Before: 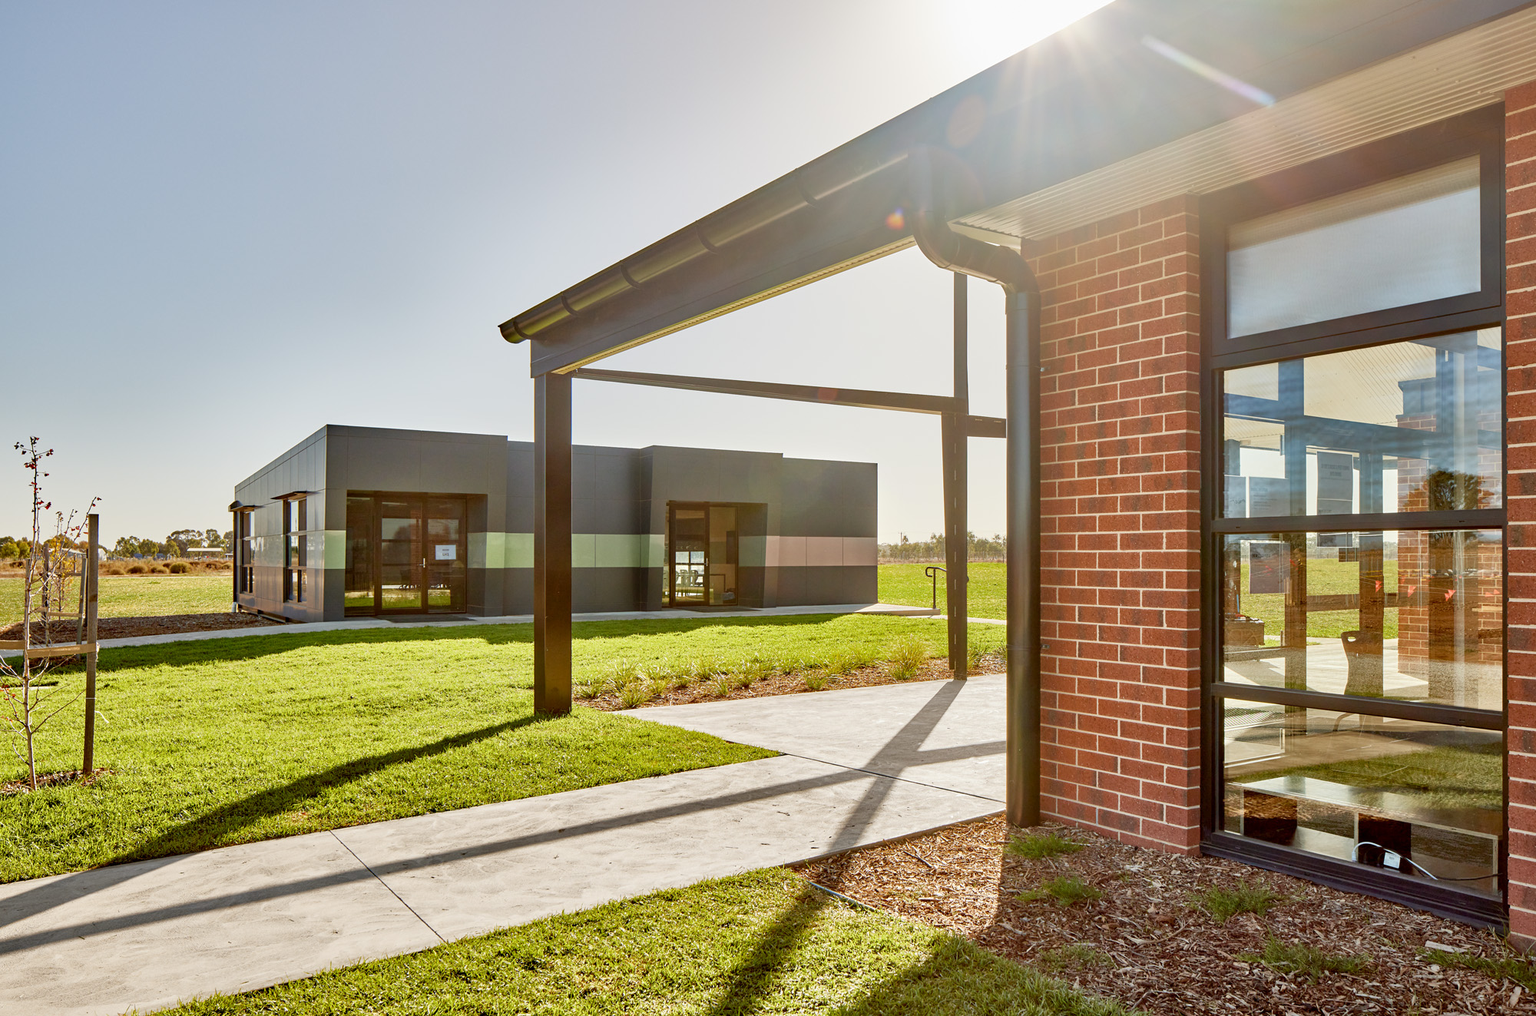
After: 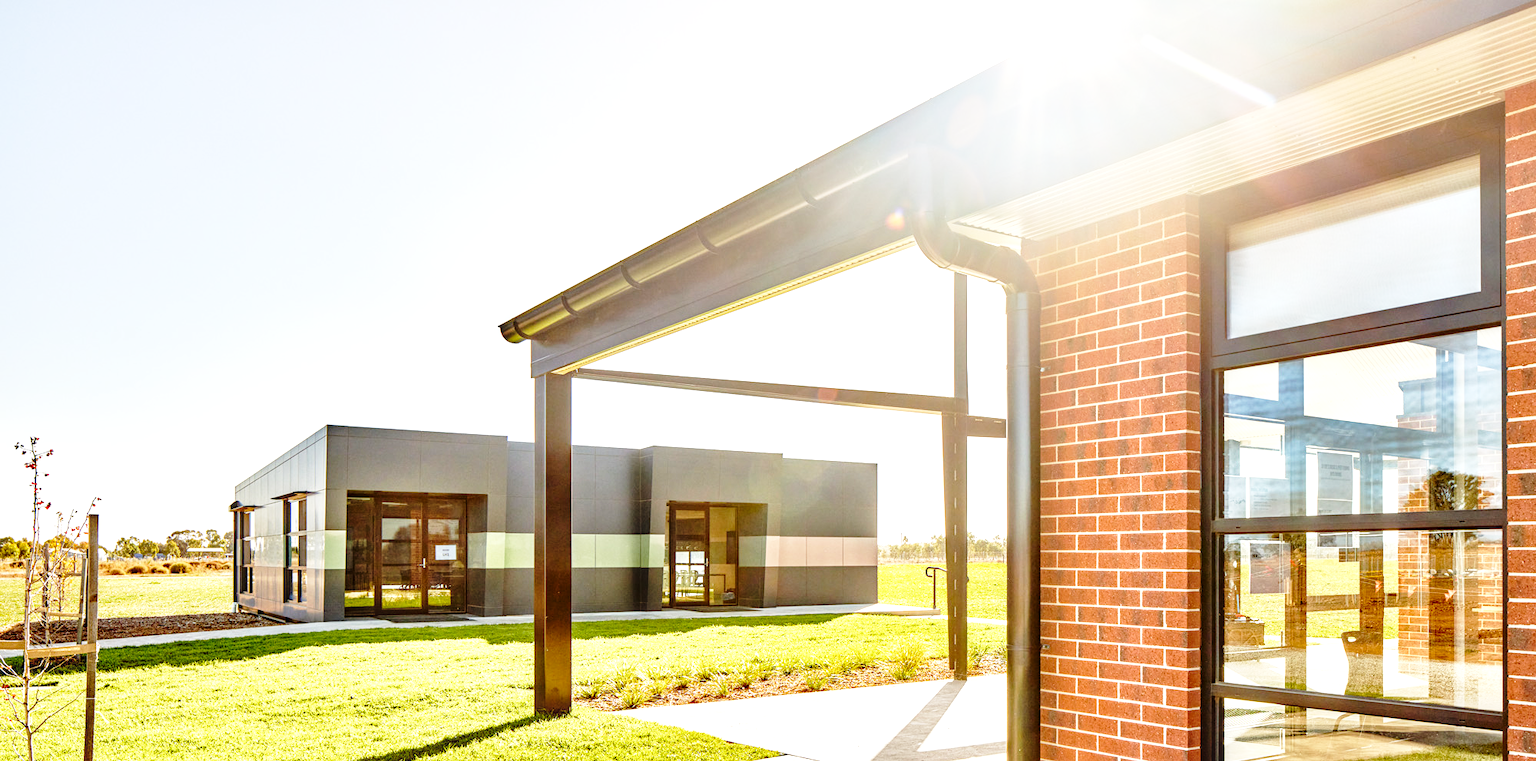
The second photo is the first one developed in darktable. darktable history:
local contrast: on, module defaults
tone equalizer: -8 EV -0.737 EV, -7 EV -0.718 EV, -6 EV -0.62 EV, -5 EV -0.417 EV, -3 EV 0.366 EV, -2 EV 0.6 EV, -1 EV 0.696 EV, +0 EV 0.757 EV
base curve: curves: ch0 [(0, 0) (0.028, 0.03) (0.121, 0.232) (0.46, 0.748) (0.859, 0.968) (1, 1)], preserve colors none
crop: bottom 24.981%
